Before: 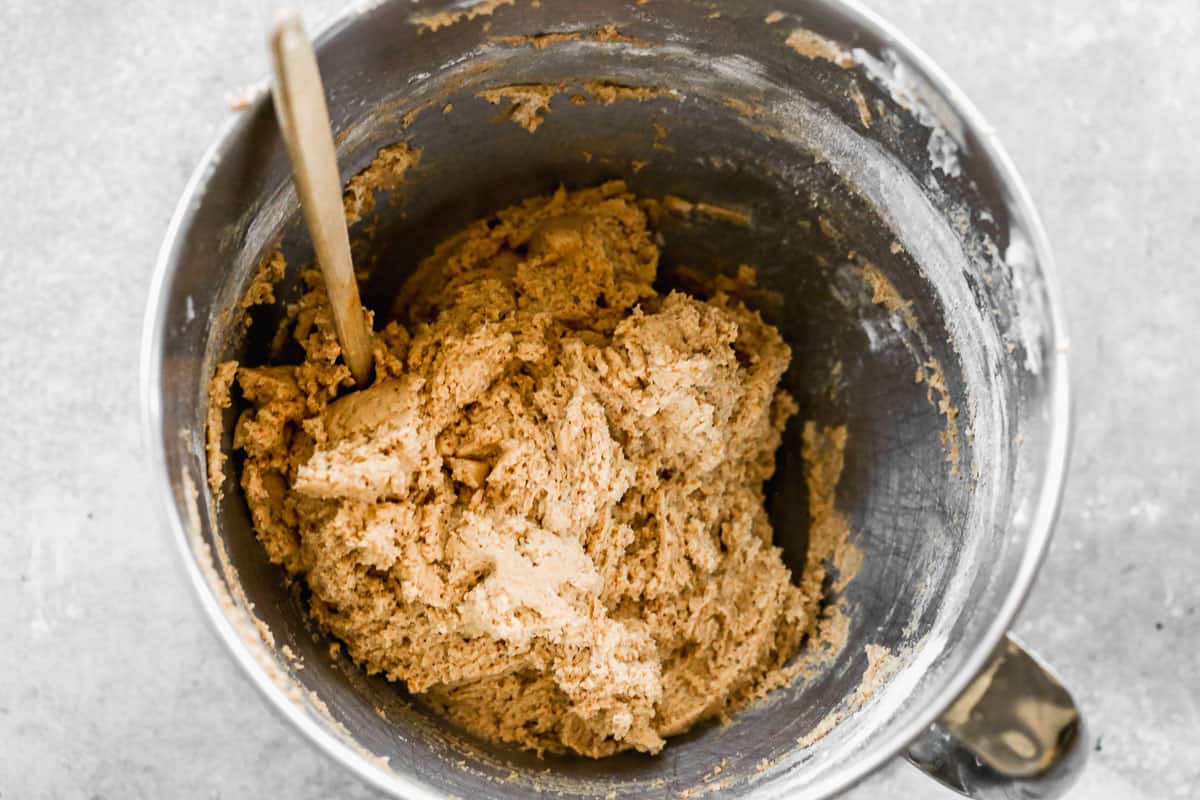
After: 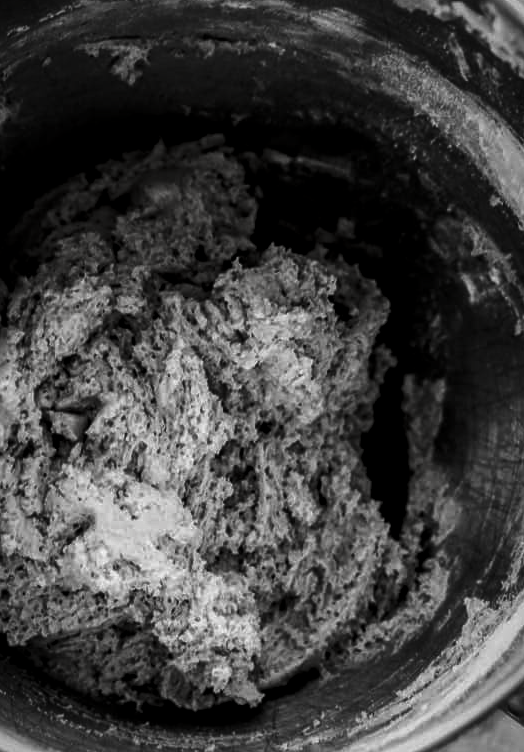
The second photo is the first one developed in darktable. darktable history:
crop: left 33.435%, top 5.948%, right 22.819%
contrast brightness saturation: contrast -0.027, brightness -0.573, saturation -0.986
vignetting: automatic ratio true
local contrast: detail 130%
tone equalizer: edges refinement/feathering 500, mask exposure compensation -1.57 EV, preserve details no
haze removal: strength -0.109, compatibility mode true, adaptive false
